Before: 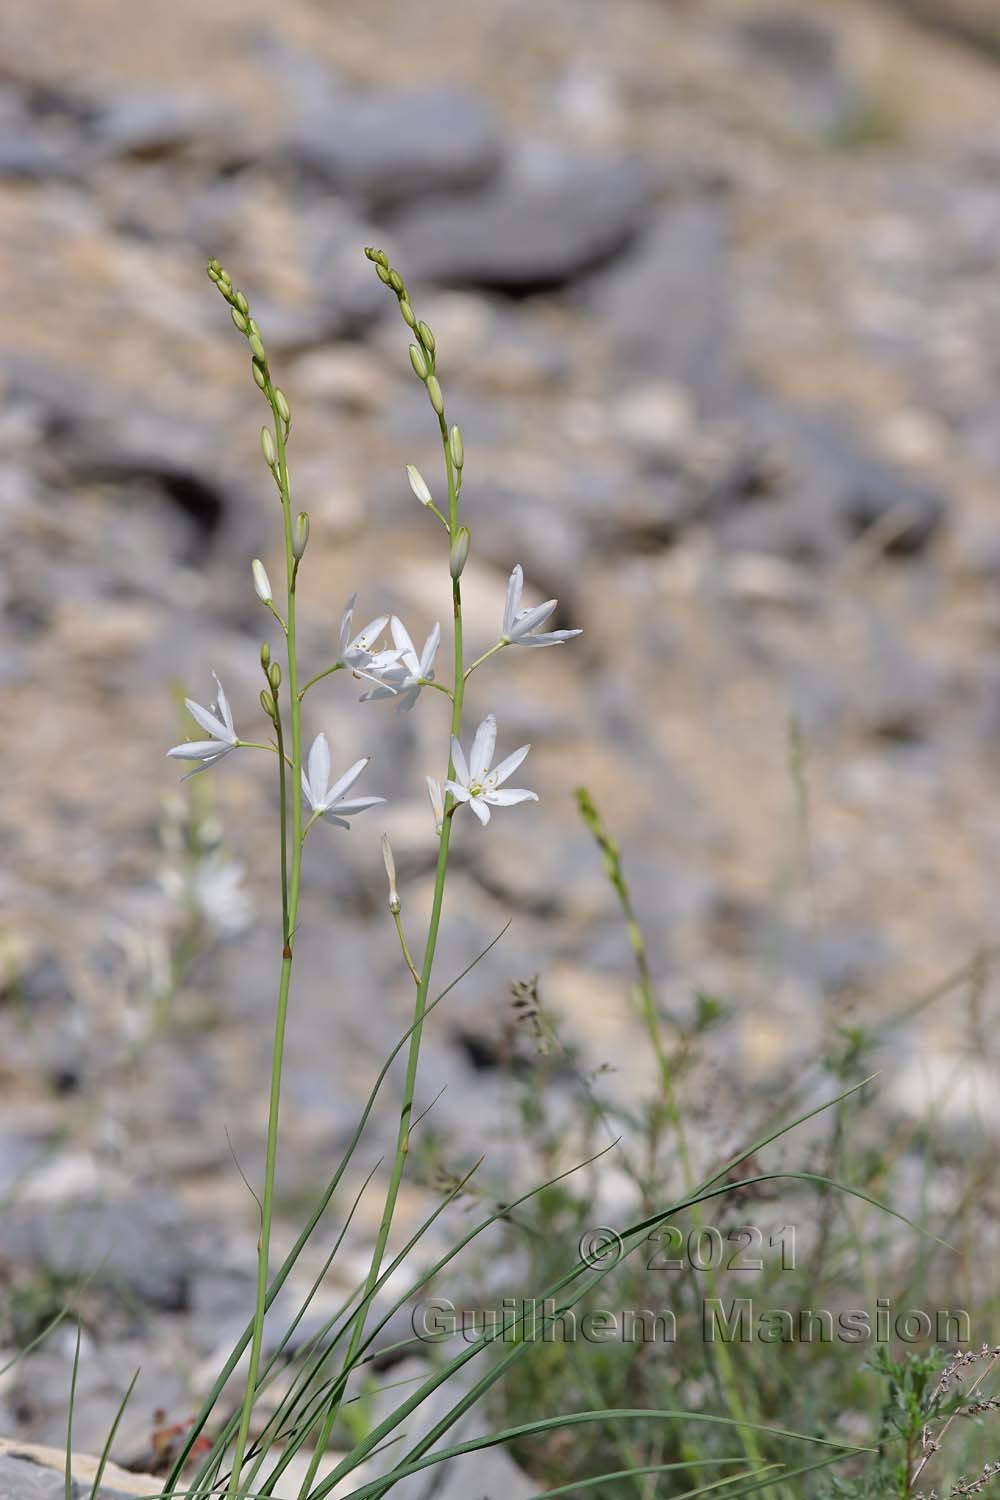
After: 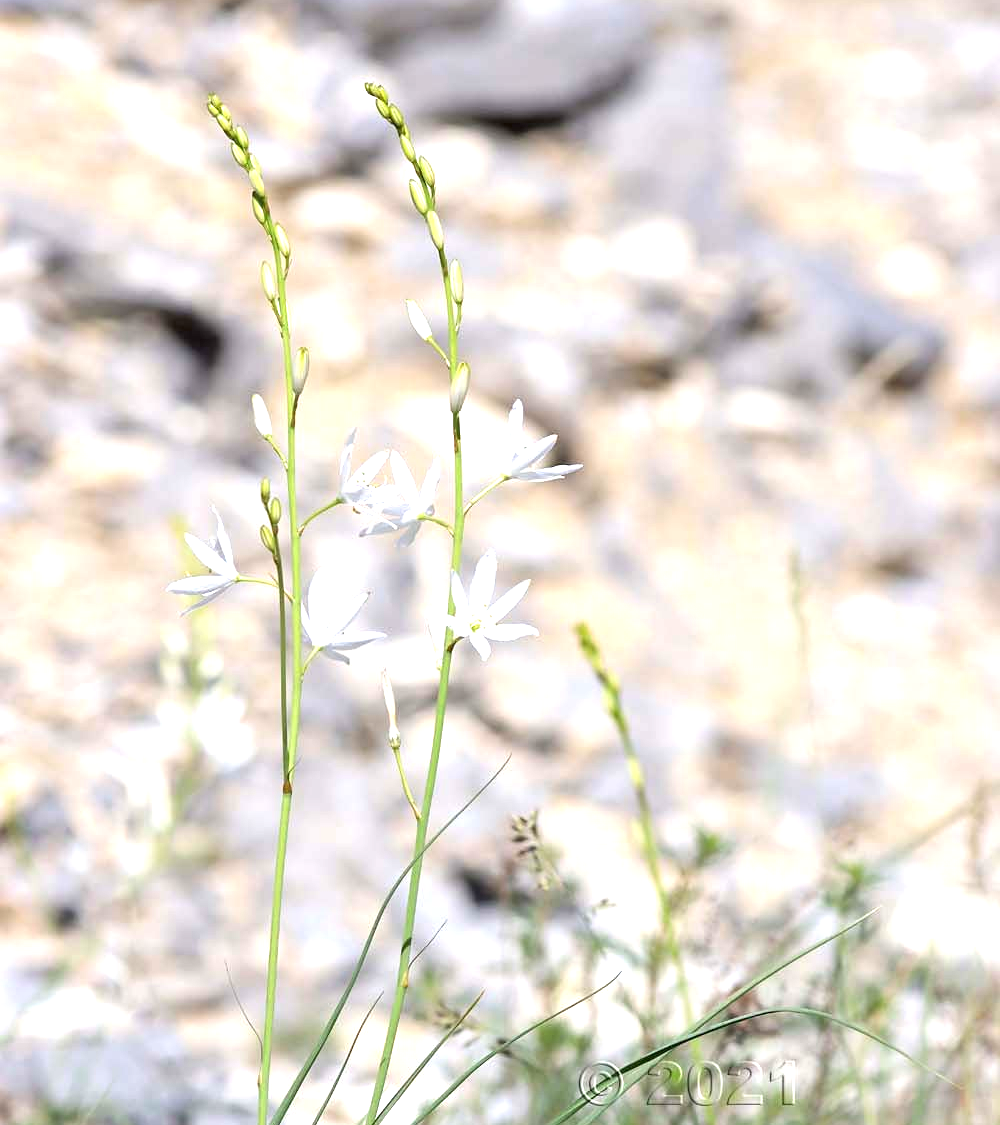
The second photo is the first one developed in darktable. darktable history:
exposure: black level correction 0.001, exposure 1.398 EV, compensate exposure bias true, compensate highlight preservation false
crop: top 11.057%, bottom 13.906%
